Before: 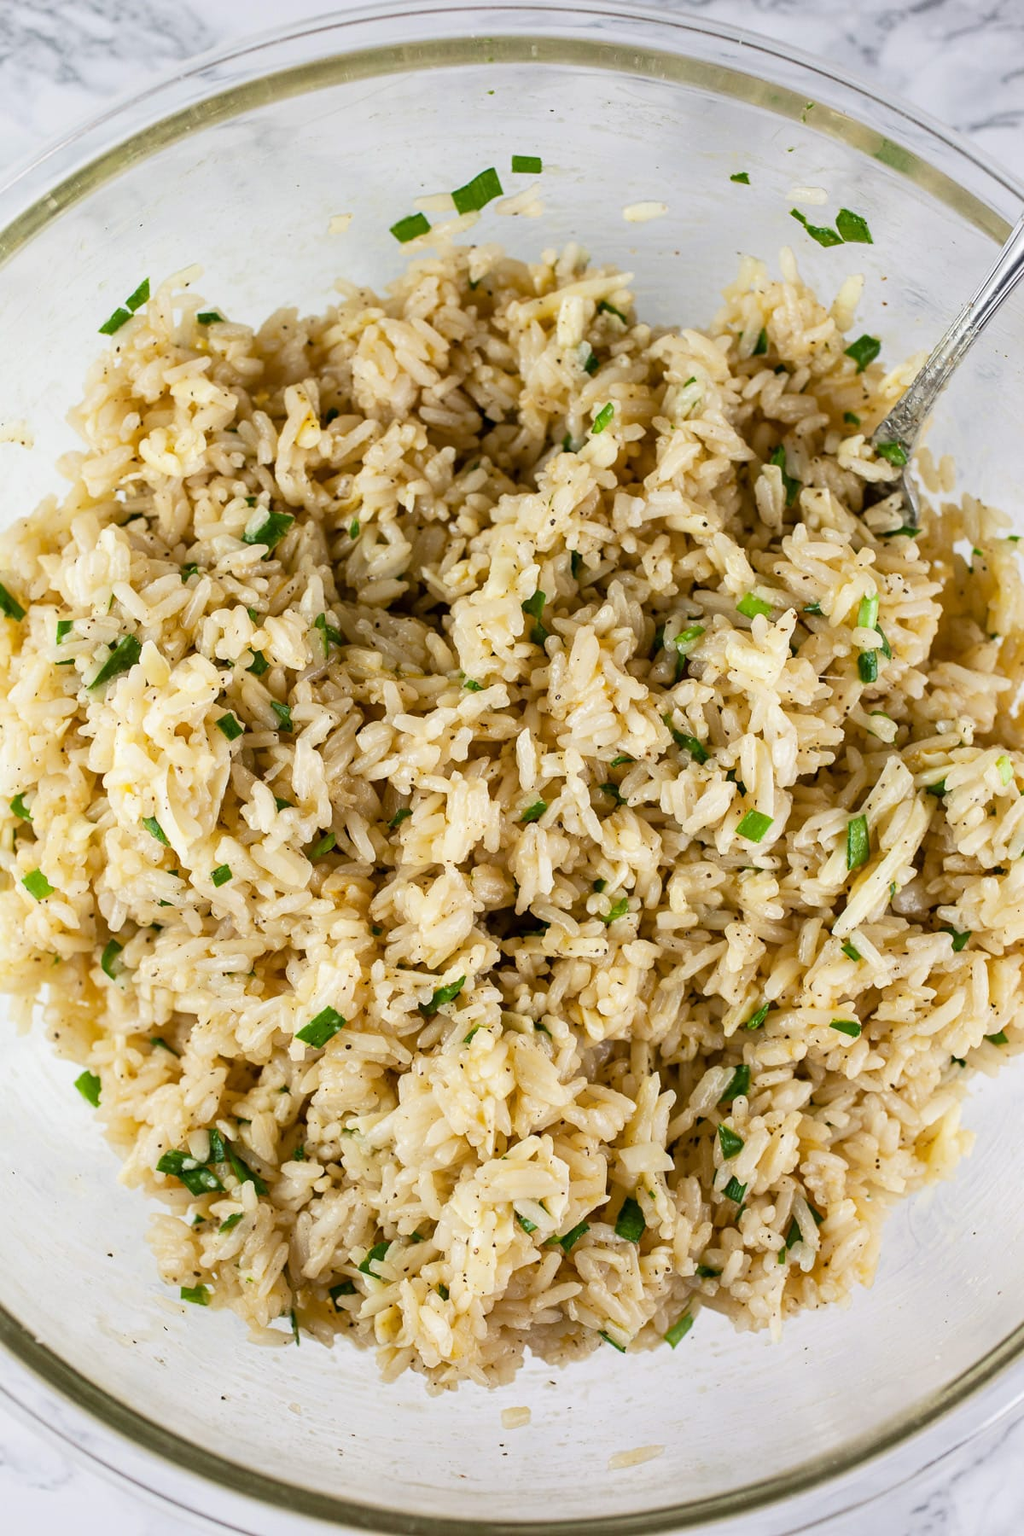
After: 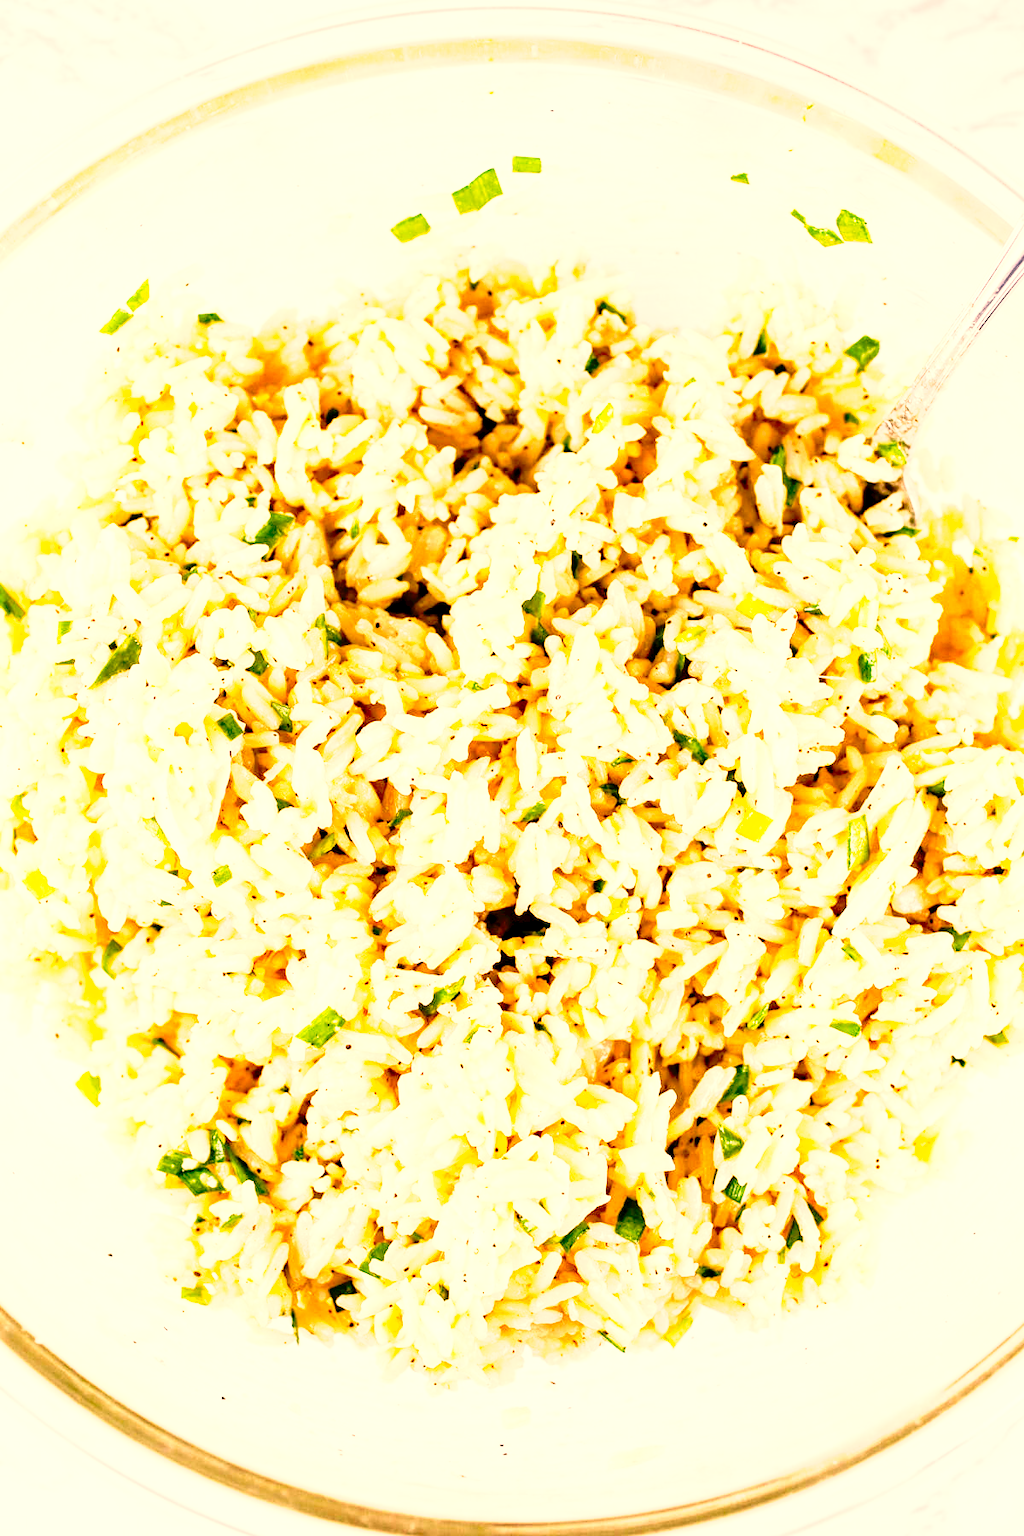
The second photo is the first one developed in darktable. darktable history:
exposure: black level correction 0.005, exposure 2.084 EV, compensate highlight preservation false
tone curve: curves: ch0 [(0, 0) (0.003, 0.033) (0.011, 0.033) (0.025, 0.036) (0.044, 0.039) (0.069, 0.04) (0.1, 0.043) (0.136, 0.052) (0.177, 0.085) (0.224, 0.14) (0.277, 0.225) (0.335, 0.333) (0.399, 0.419) (0.468, 0.51) (0.543, 0.603) (0.623, 0.713) (0.709, 0.808) (0.801, 0.901) (0.898, 0.98) (1, 1)], preserve colors none
color correction: highlights a* 21.88, highlights b* 22.25
